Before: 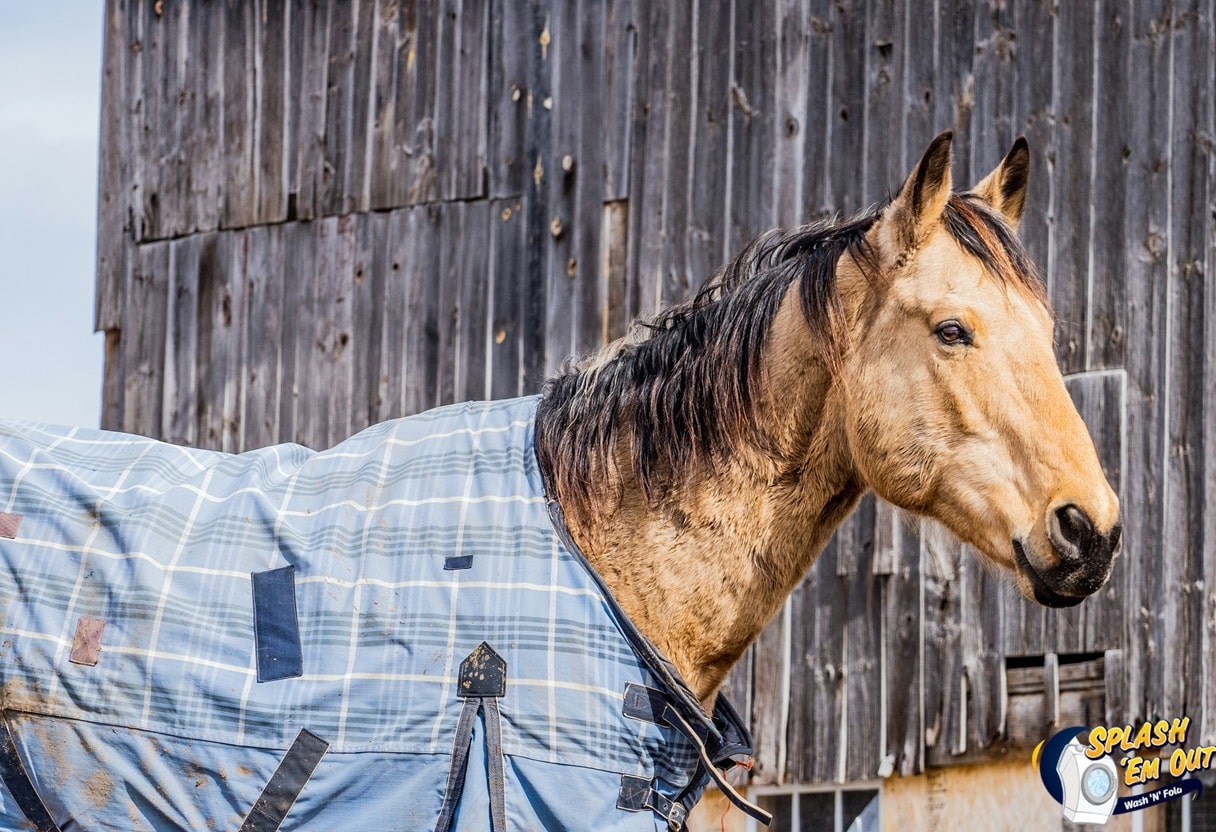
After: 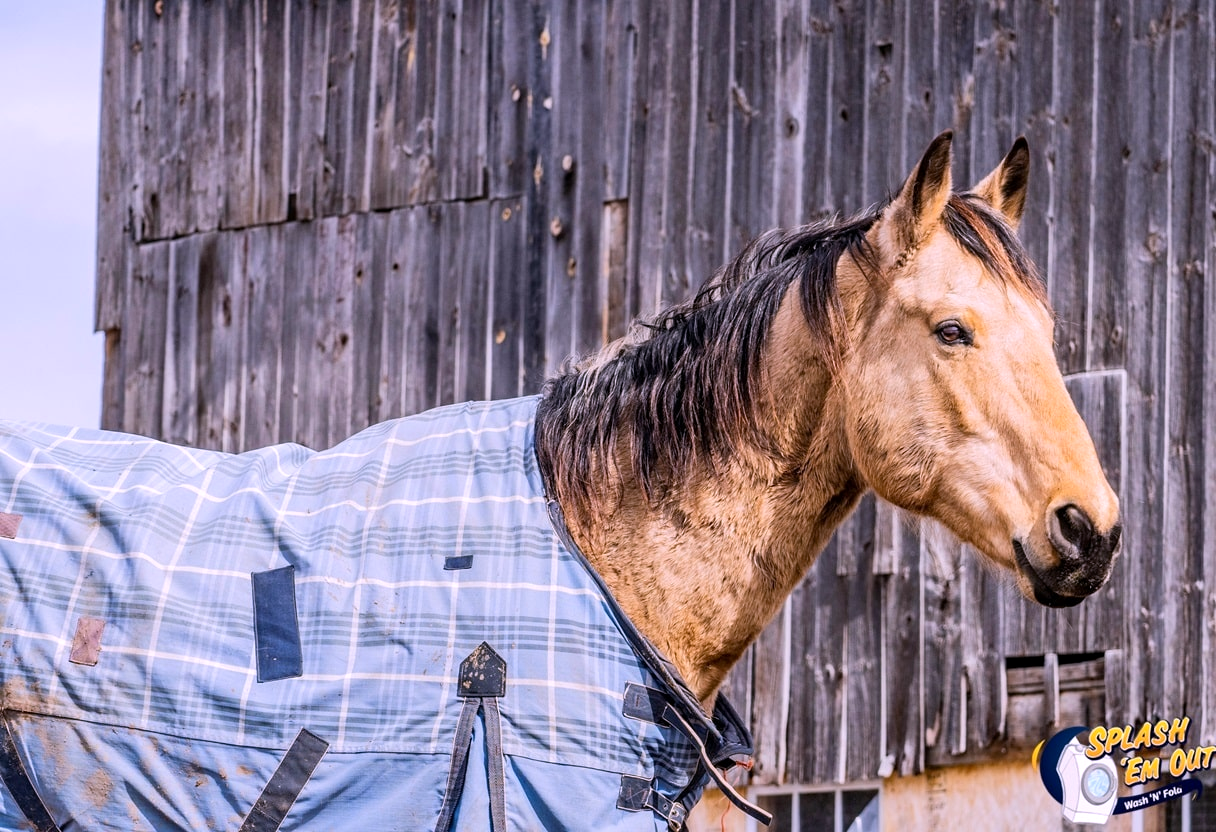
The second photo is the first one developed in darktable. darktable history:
white balance: red 1.066, blue 1.119
exposure: black level correction 0.001, compensate highlight preservation false
